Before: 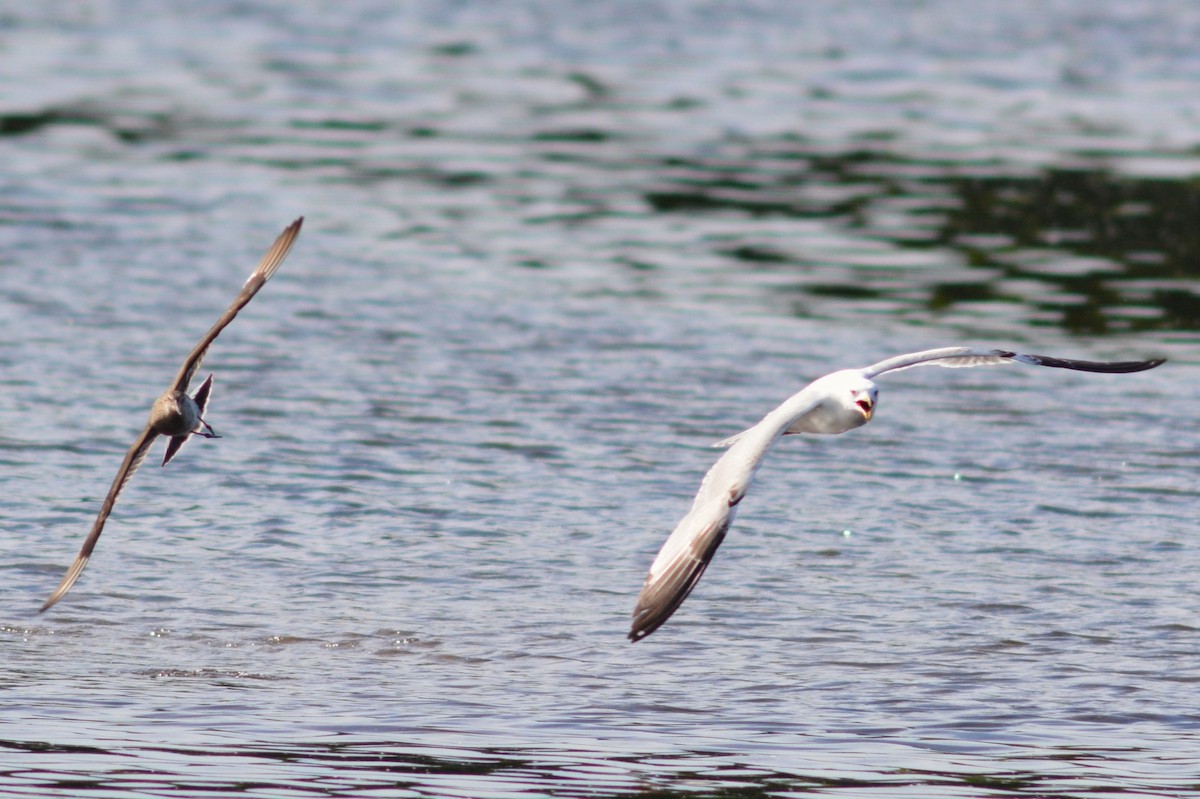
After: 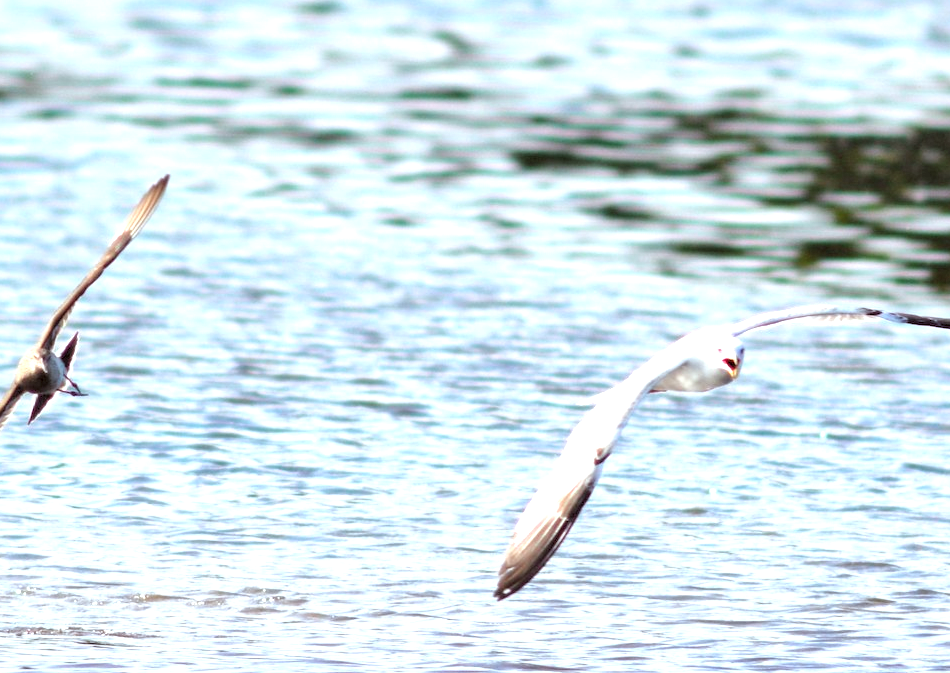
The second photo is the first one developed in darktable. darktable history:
rgb levels: levels [[0.013, 0.434, 0.89], [0, 0.5, 1], [0, 0.5, 1]]
local contrast: mode bilateral grid, contrast 20, coarseness 50, detail 120%, midtone range 0.2
color correction: highlights a* -4.98, highlights b* -3.76, shadows a* 3.83, shadows b* 4.08
exposure: black level correction 0, exposure 1 EV, compensate exposure bias true, compensate highlight preservation false
crop: left 11.225%, top 5.381%, right 9.565%, bottom 10.314%
